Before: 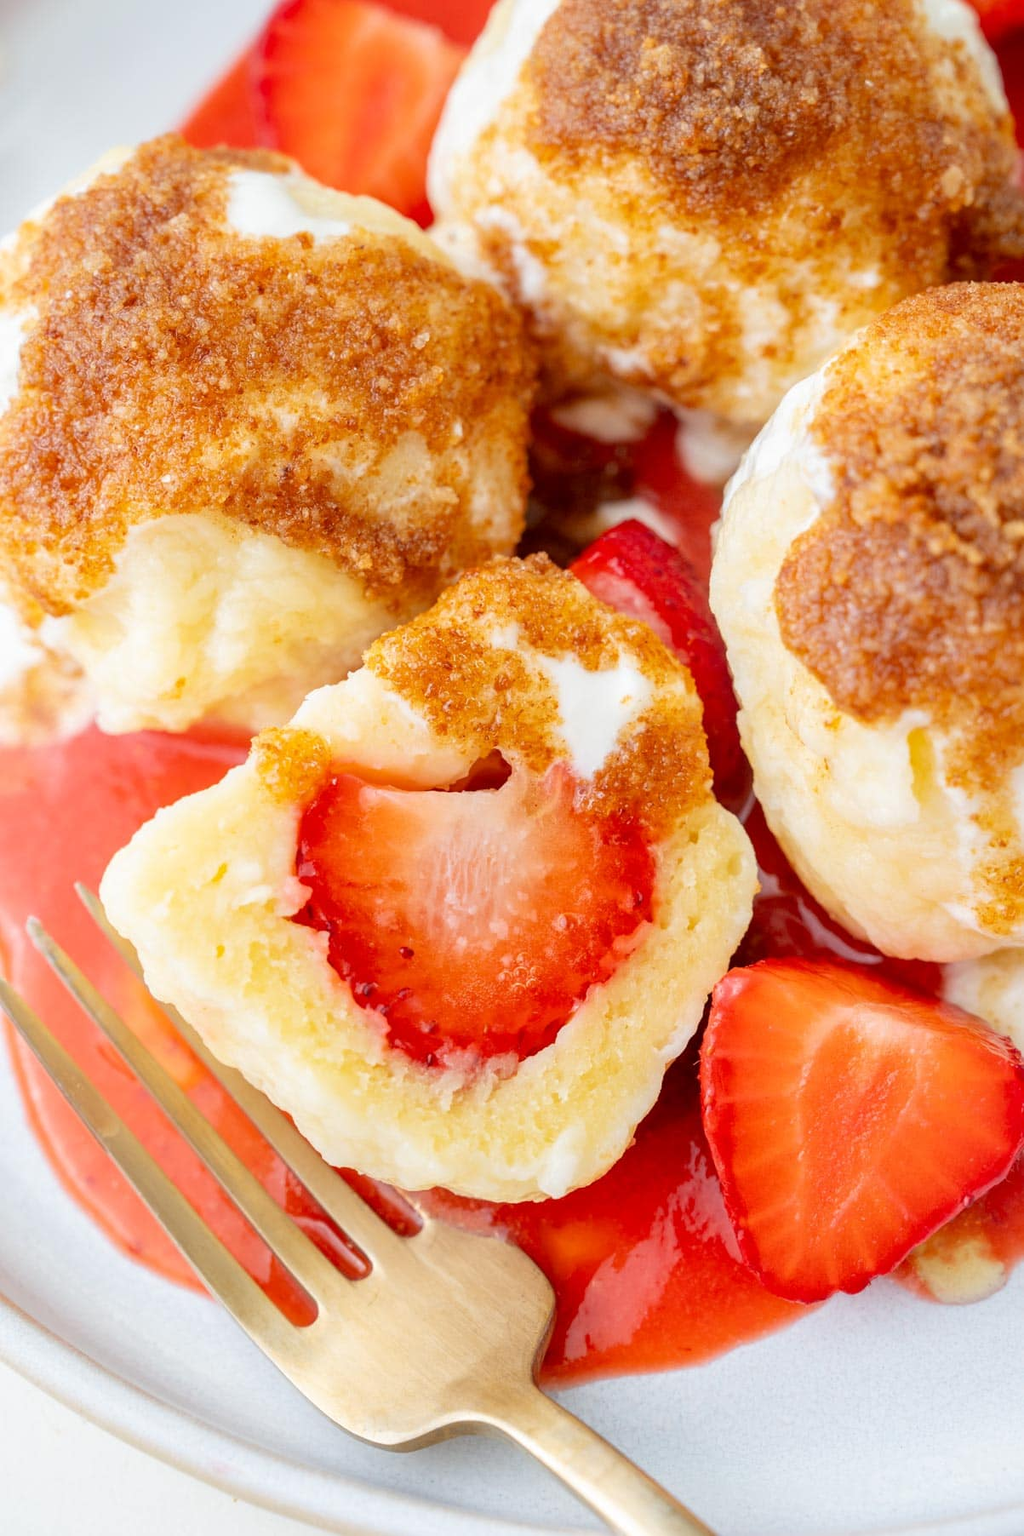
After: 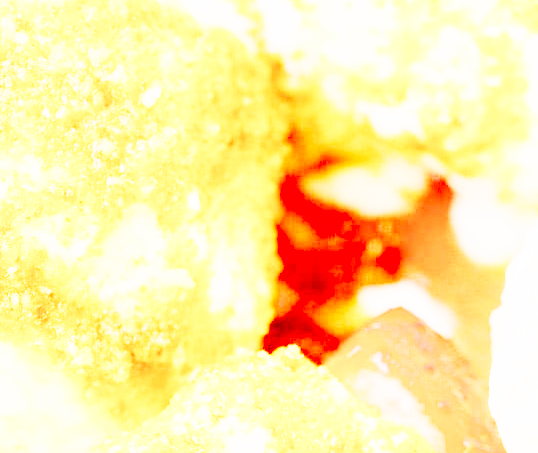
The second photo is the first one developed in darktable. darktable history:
exposure: black level correction 0, exposure 4 EV, compensate exposure bias true, compensate highlight preservation false
color balance rgb: perceptual saturation grading › global saturation 25%, global vibrance 10%
contrast brightness saturation: contrast 0.23, brightness 0.1, saturation 0.29
sigmoid: contrast 1.6, skew -0.2, preserve hue 0%, red attenuation 0.1, red rotation 0.035, green attenuation 0.1, green rotation -0.017, blue attenuation 0.15, blue rotation -0.052, base primaries Rec2020
crop: left 28.64%, top 16.832%, right 26.637%, bottom 58.055%
